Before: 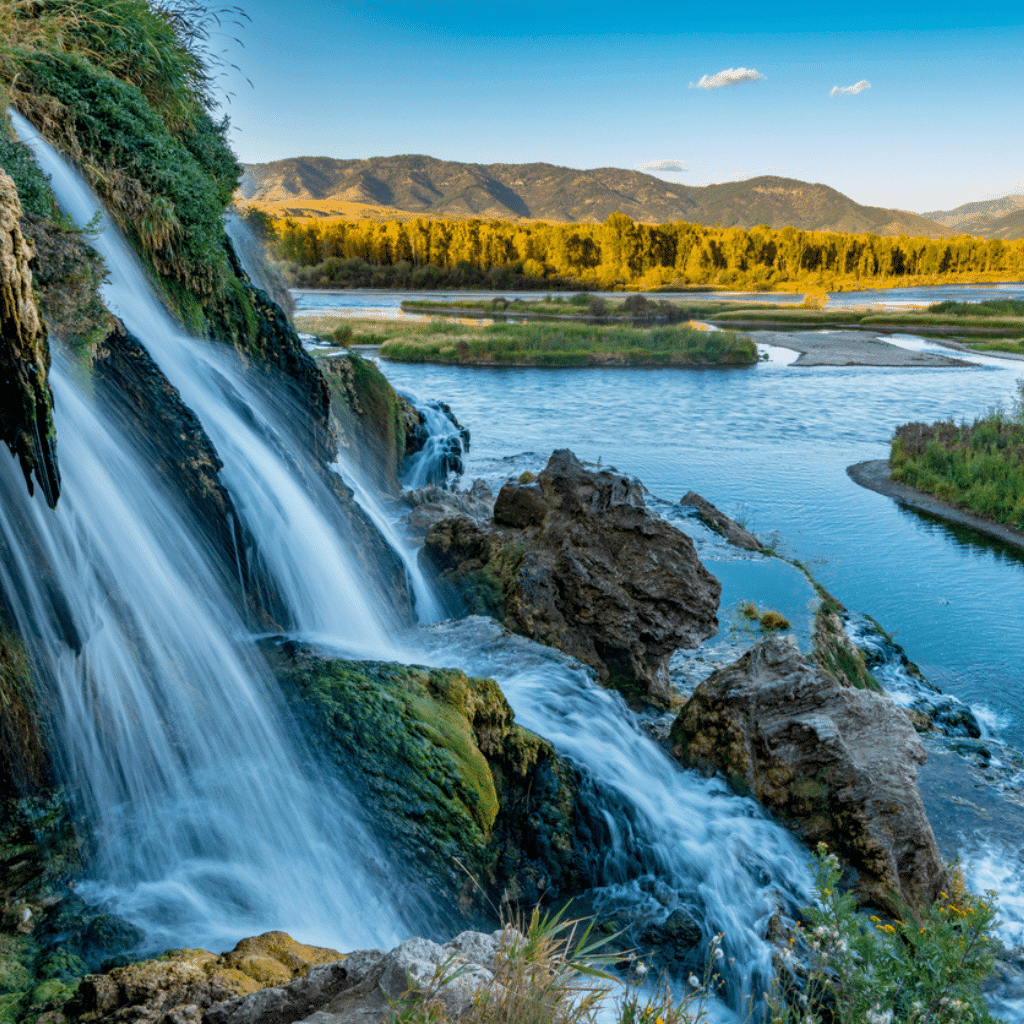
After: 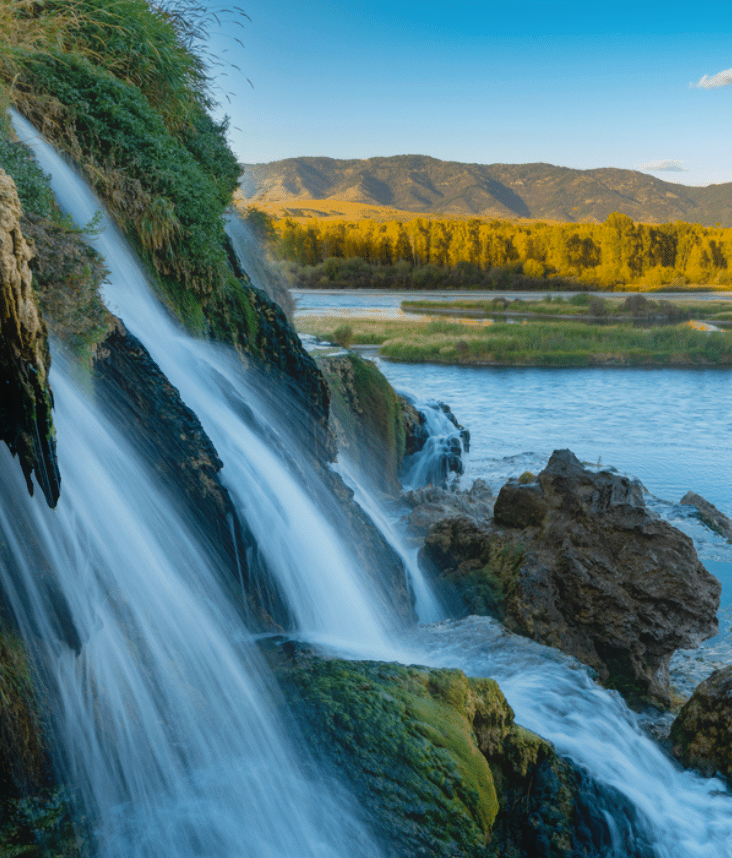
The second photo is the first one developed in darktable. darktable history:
crop: right 28.513%, bottom 16.129%
contrast equalizer: y [[0.6 ×6], [0.55 ×6], [0 ×6], [0 ×6], [0 ×6]], mix -0.991
tone equalizer: smoothing diameter 24.95%, edges refinement/feathering 12.36, preserve details guided filter
